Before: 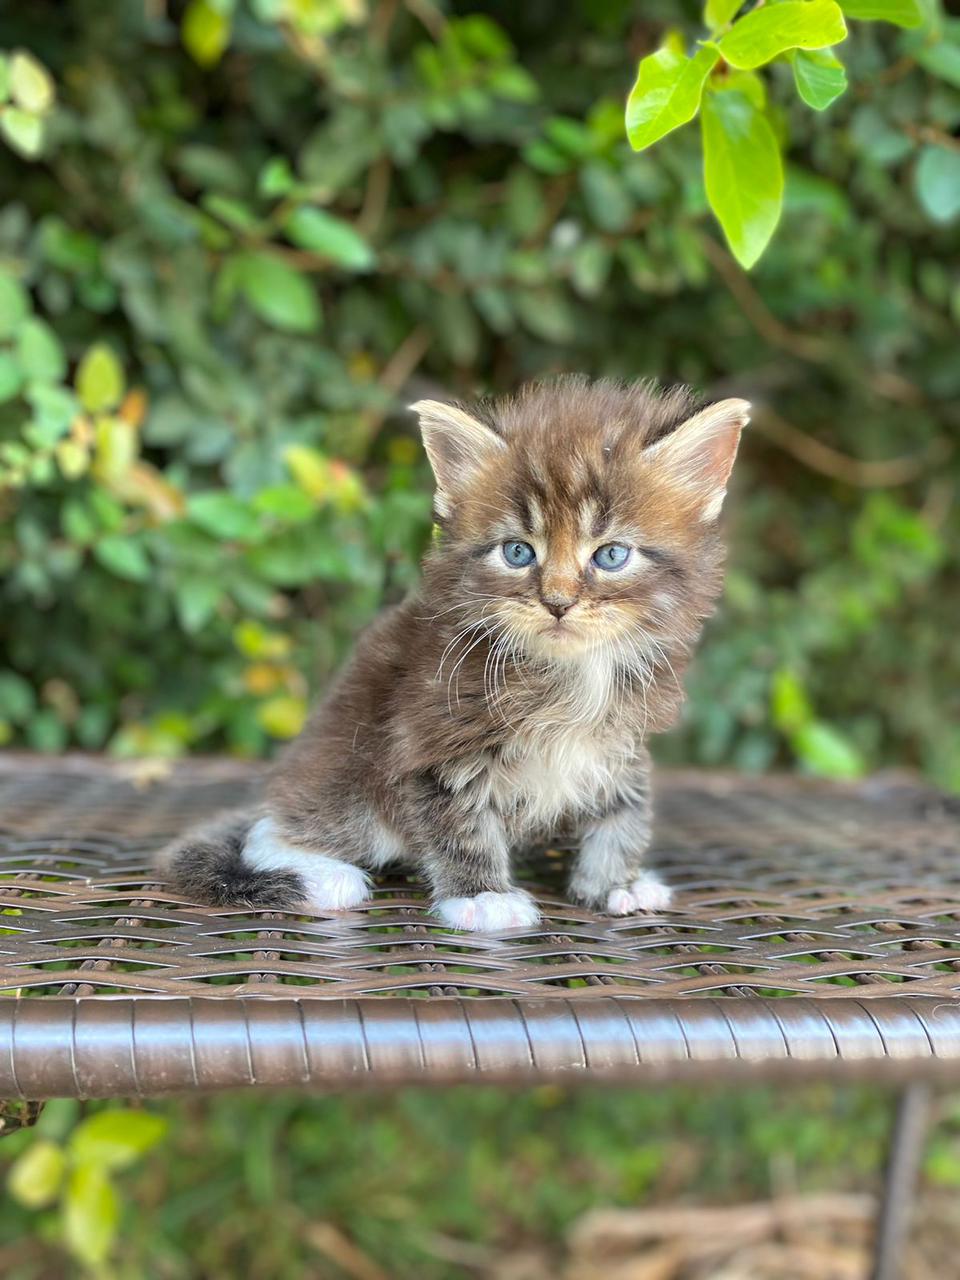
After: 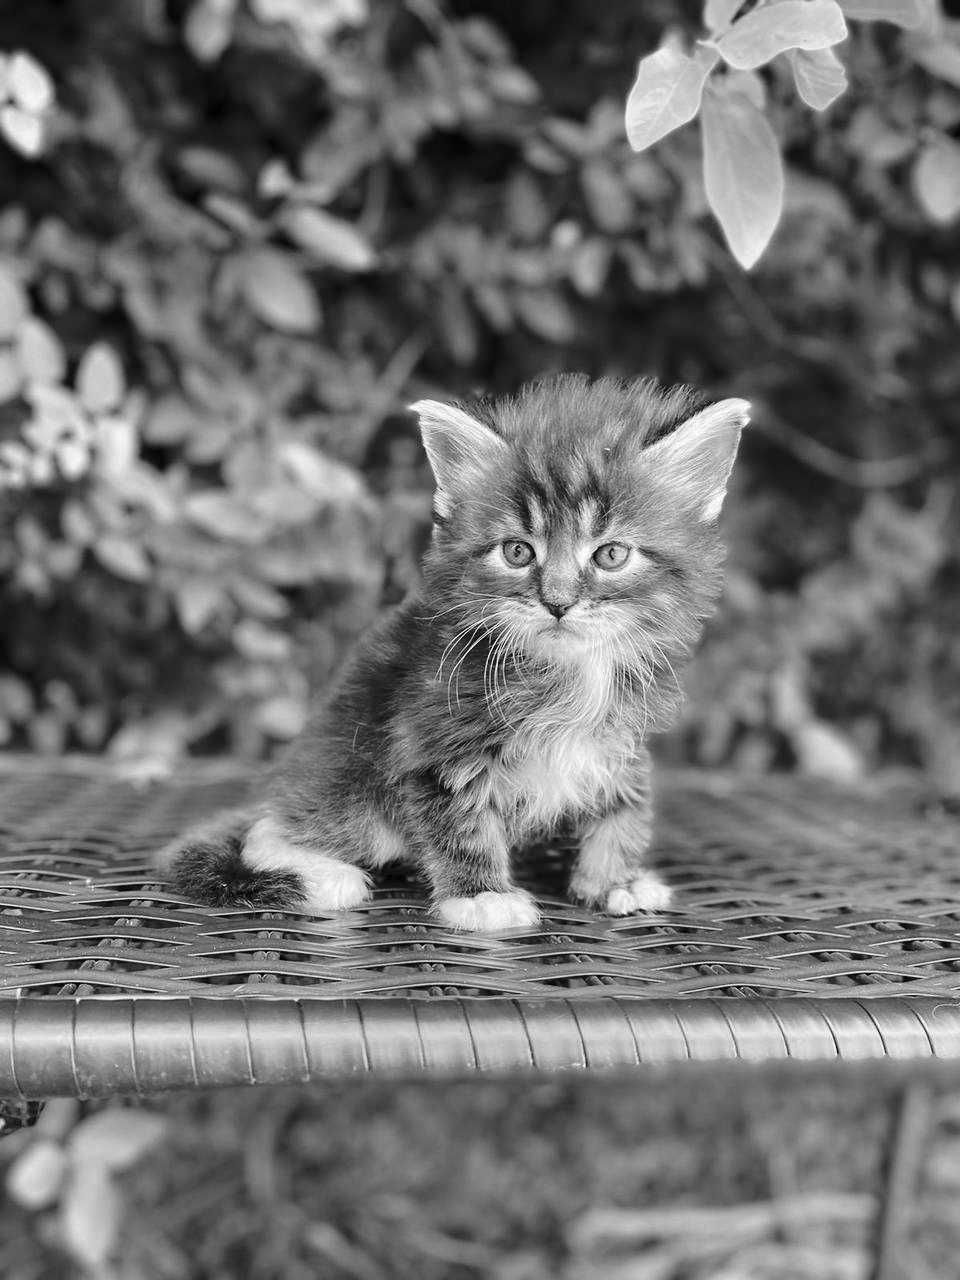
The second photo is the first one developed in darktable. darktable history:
monochrome: a -6.99, b 35.61, size 1.4
base curve: curves: ch0 [(0, 0) (0.073, 0.04) (0.157, 0.139) (0.492, 0.492) (0.758, 0.758) (1, 1)], preserve colors none
